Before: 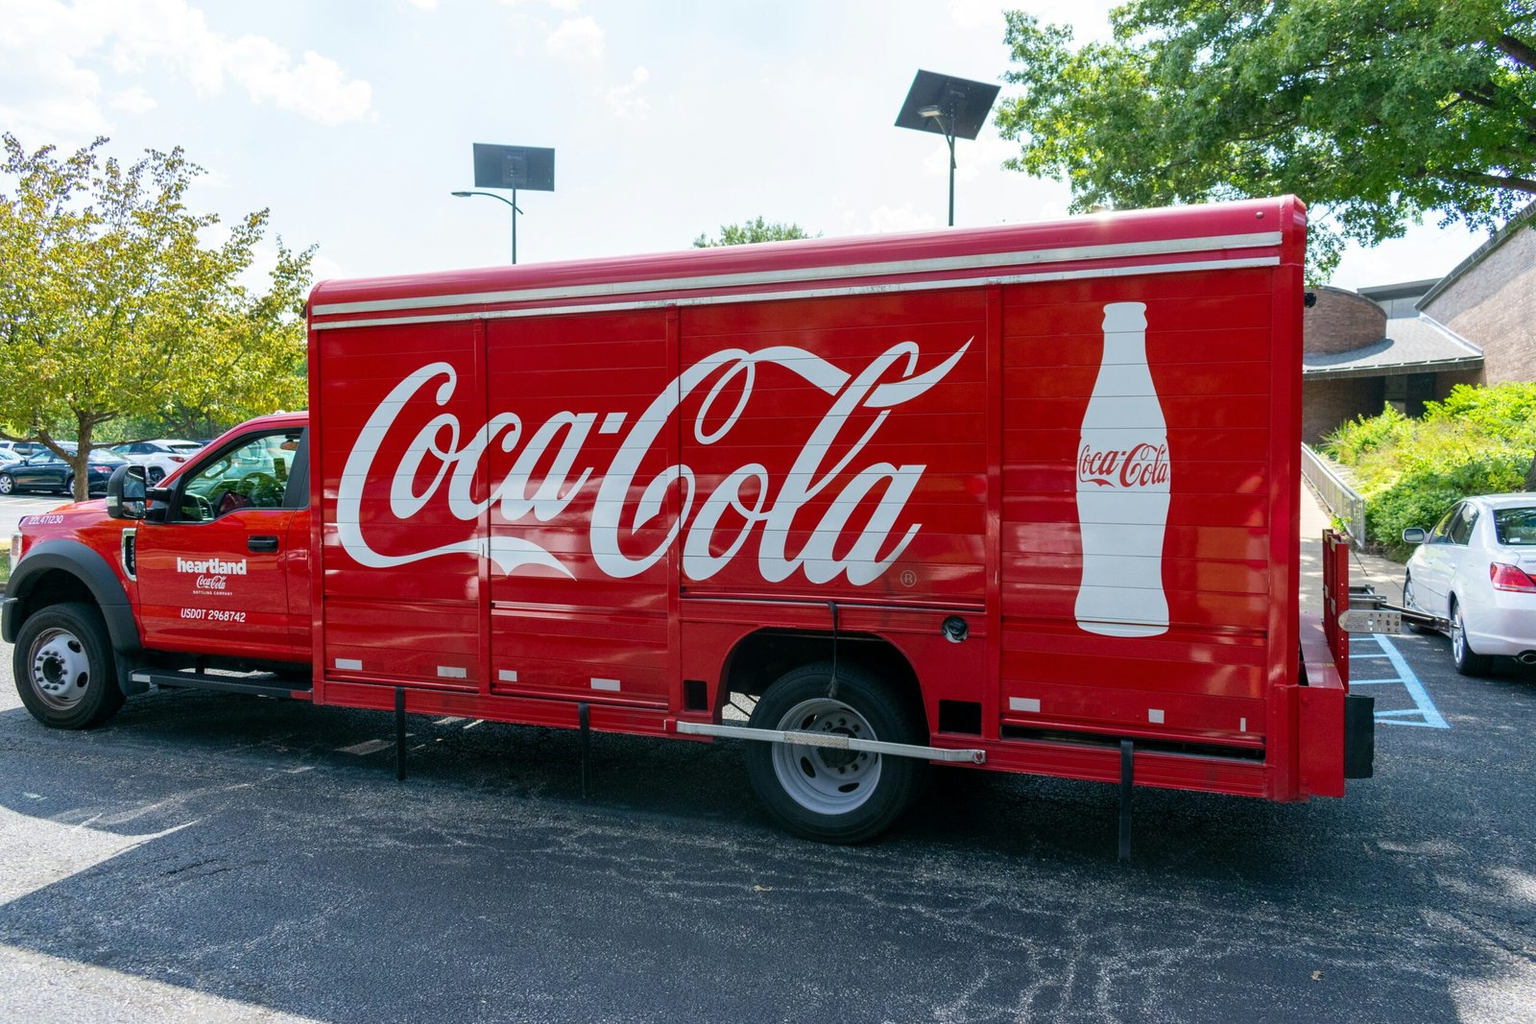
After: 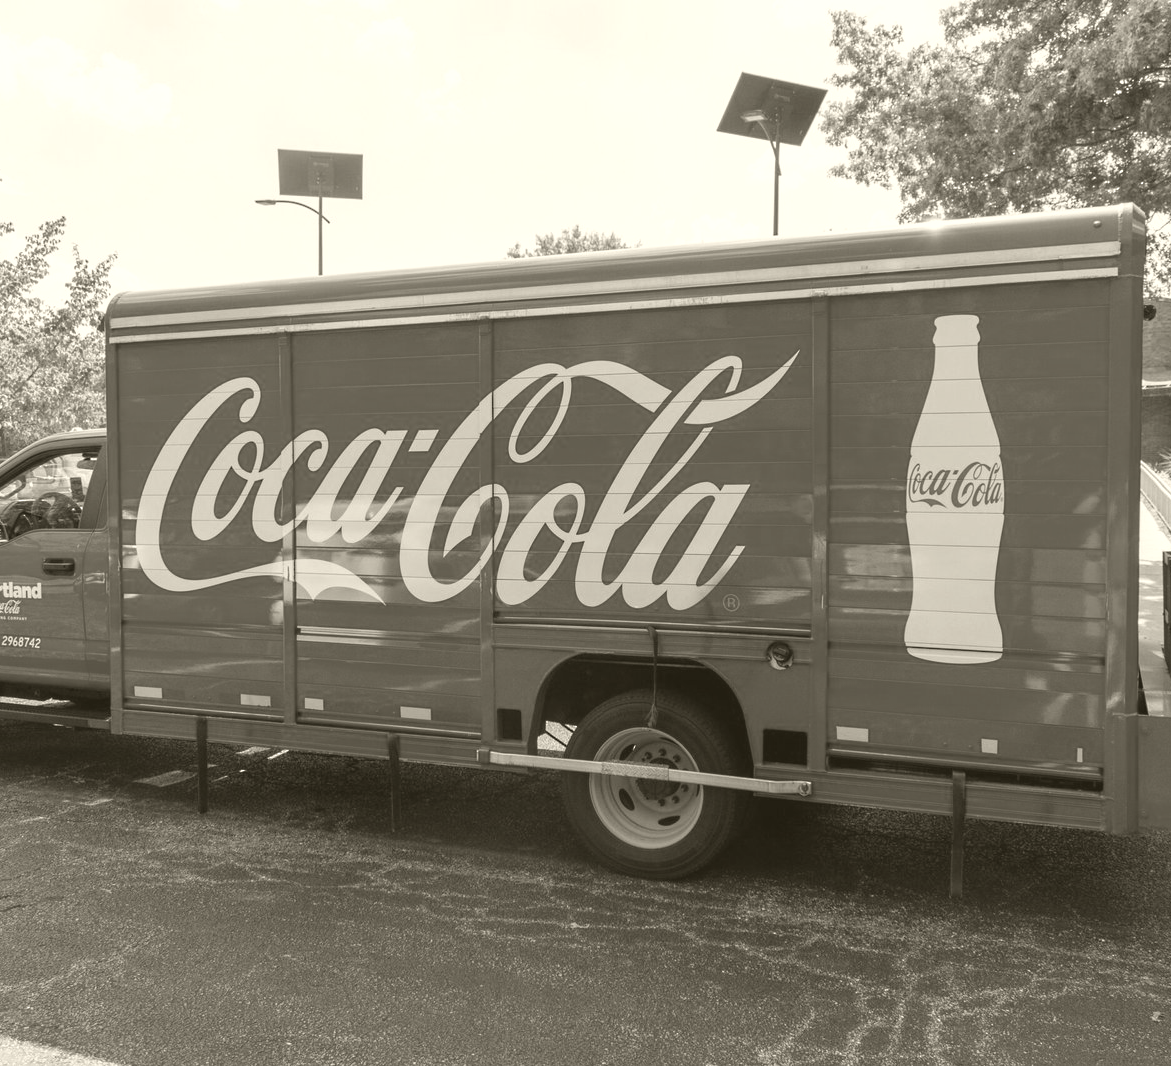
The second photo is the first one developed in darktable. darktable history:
sharpen: radius 2.883, amount 0.868, threshold 47.523
exposure: black level correction 0, exposure 1.675 EV, compensate exposure bias true, compensate highlight preservation false
color correction: highlights a* 5.59, highlights b* 5.24, saturation 0.68
crop: left 13.443%, right 13.31%
colorize: hue 41.44°, saturation 22%, source mix 60%, lightness 10.61%
